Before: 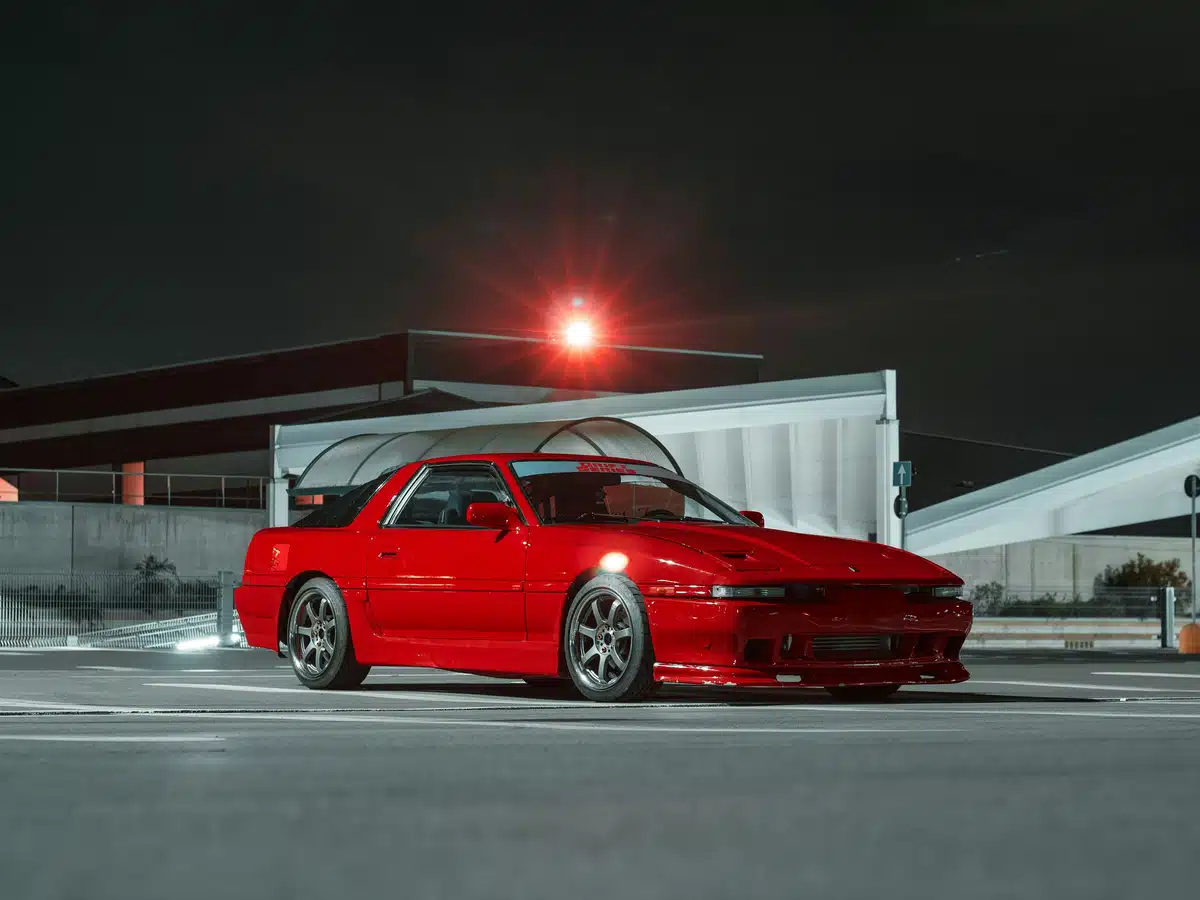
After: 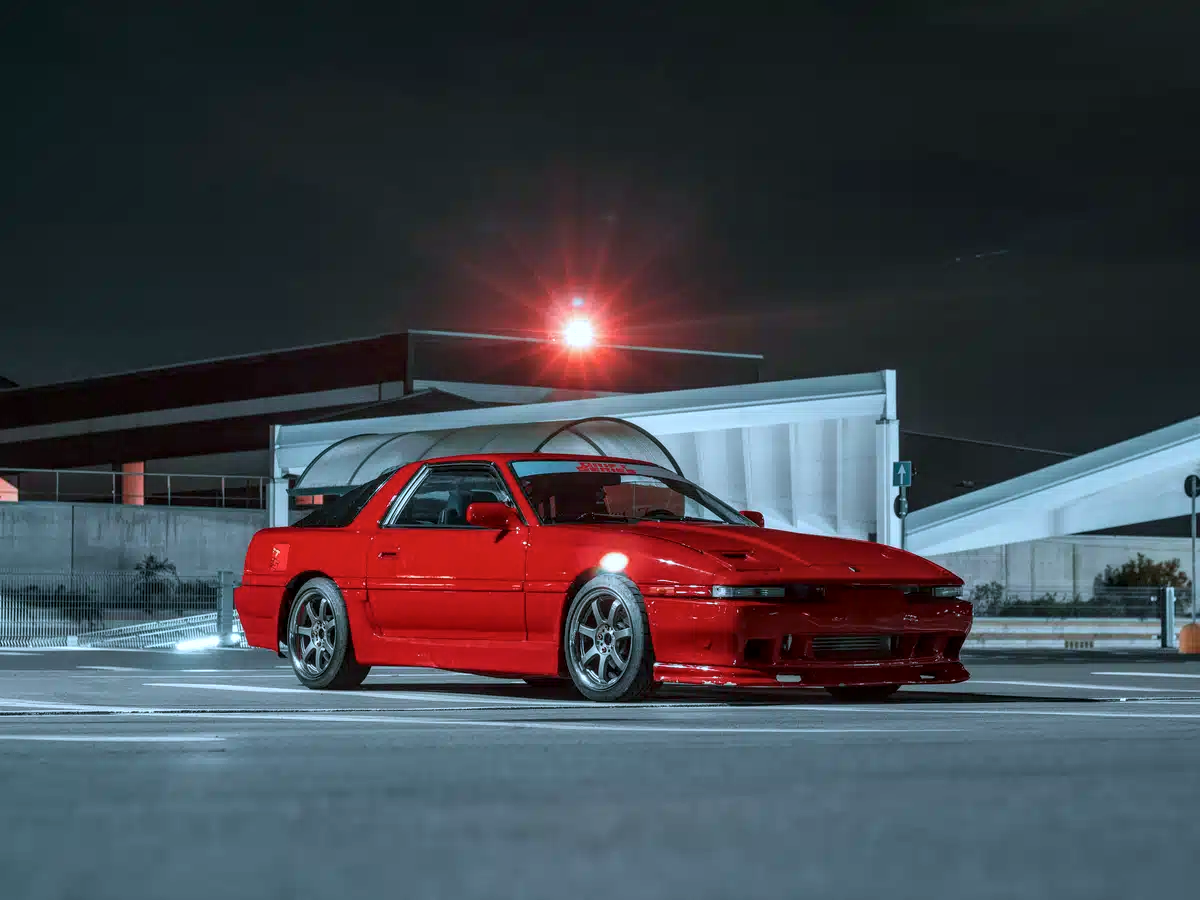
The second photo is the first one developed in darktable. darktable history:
color calibration: x 0.38, y 0.391, temperature 4086.74 K
local contrast: on, module defaults
